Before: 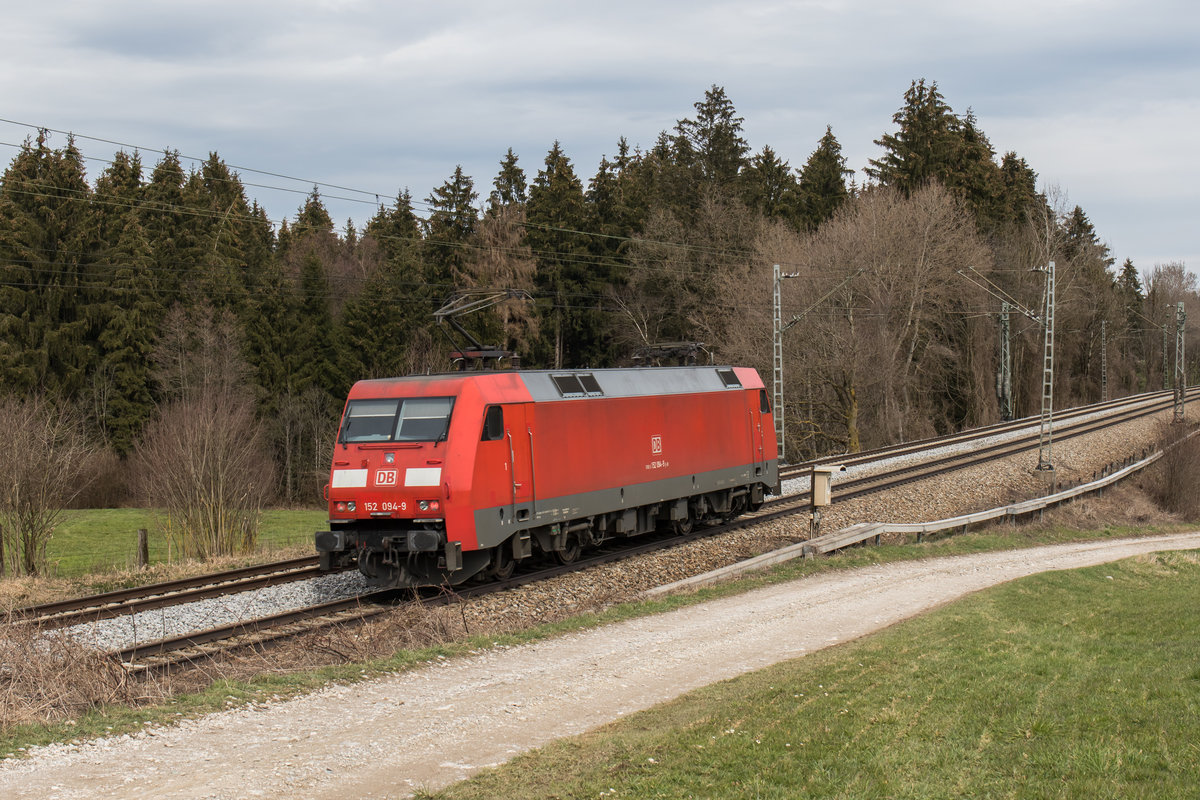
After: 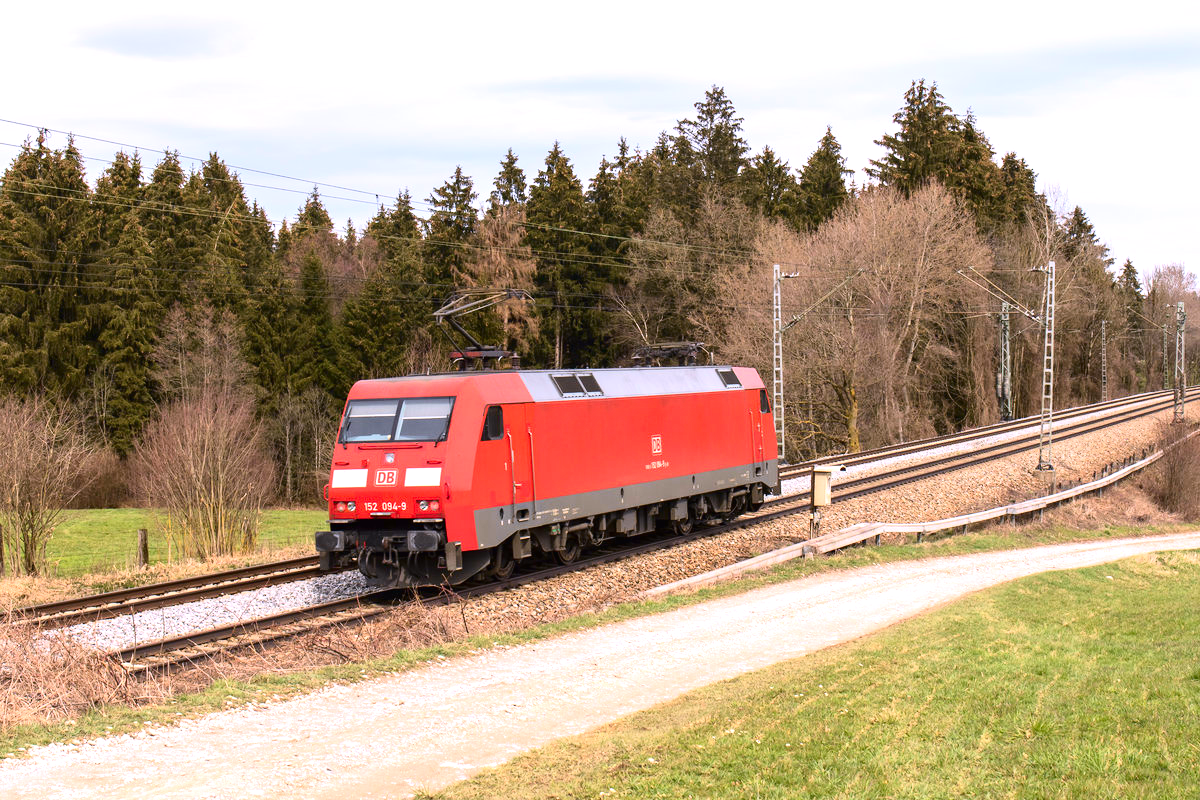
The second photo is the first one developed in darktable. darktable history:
white balance: red 1.05, blue 1.072
exposure: black level correction 0.001, exposure 0.955 EV, compensate exposure bias true, compensate highlight preservation false
tone curve: curves: ch0 [(0, 0.011) (0.139, 0.106) (0.295, 0.271) (0.499, 0.523) (0.739, 0.782) (0.857, 0.879) (1, 0.967)]; ch1 [(0, 0) (0.272, 0.249) (0.39, 0.379) (0.469, 0.456) (0.495, 0.497) (0.524, 0.53) (0.588, 0.62) (0.725, 0.779) (1, 1)]; ch2 [(0, 0) (0.125, 0.089) (0.35, 0.317) (0.437, 0.42) (0.502, 0.499) (0.533, 0.553) (0.599, 0.638) (1, 1)], color space Lab, independent channels, preserve colors none
